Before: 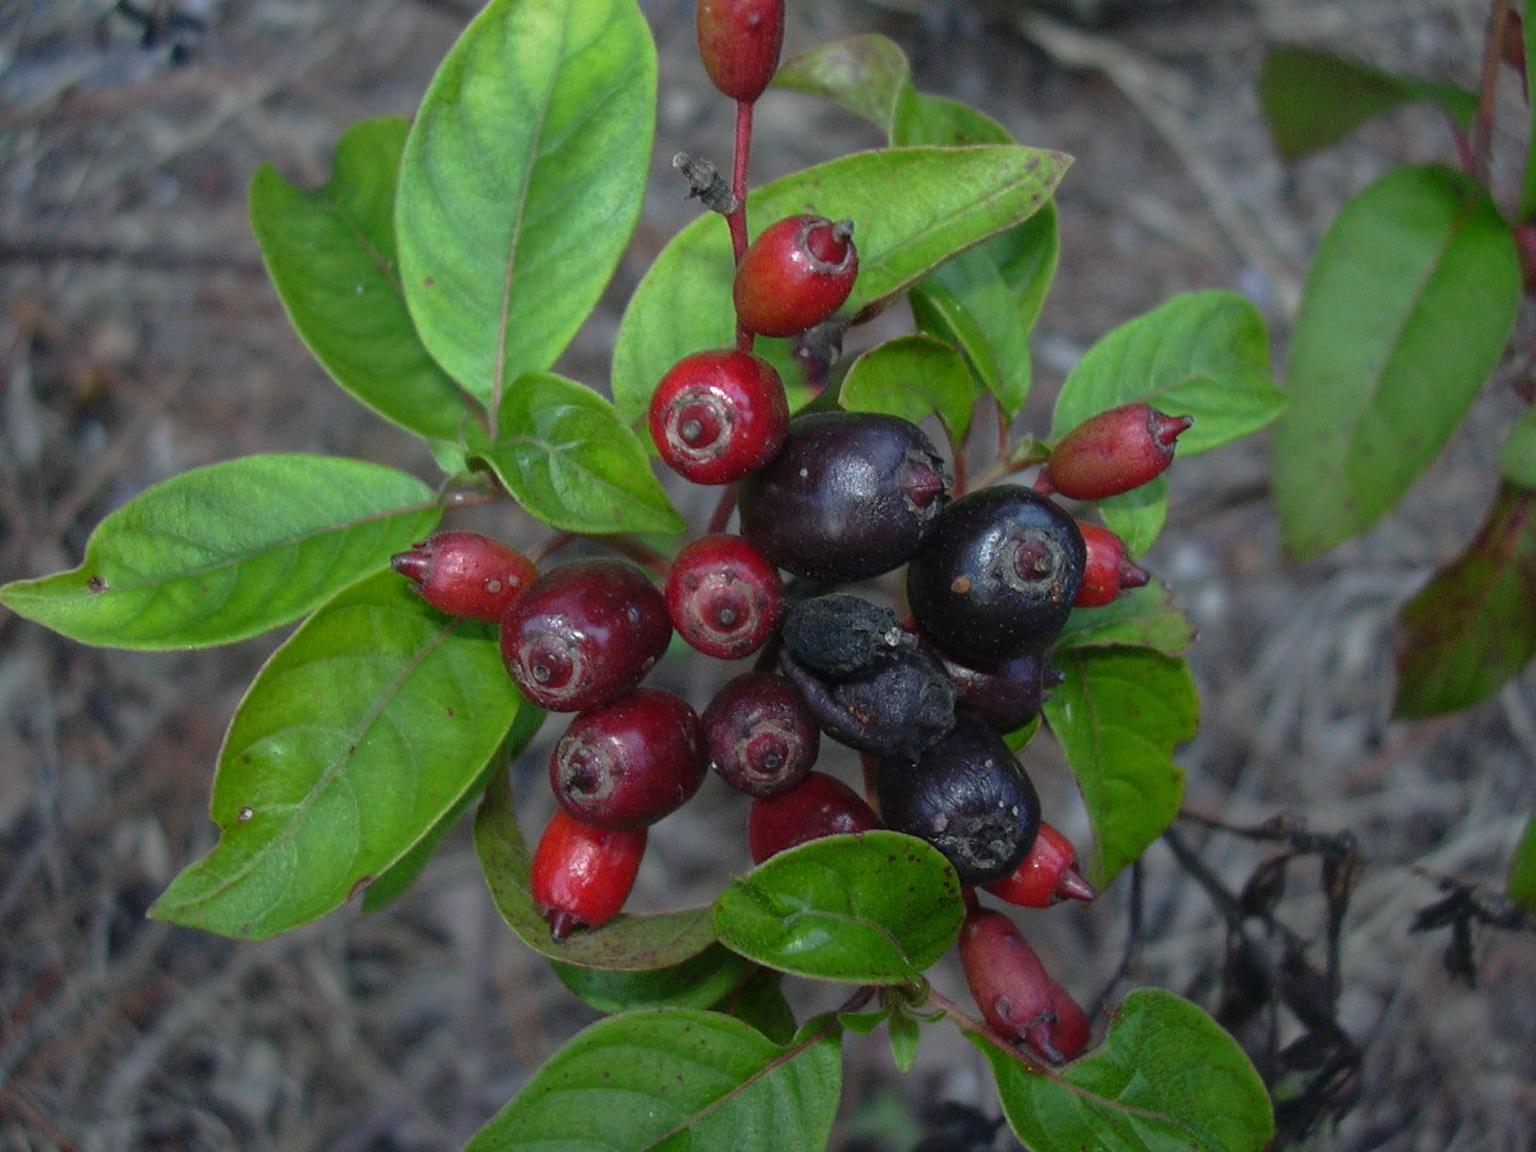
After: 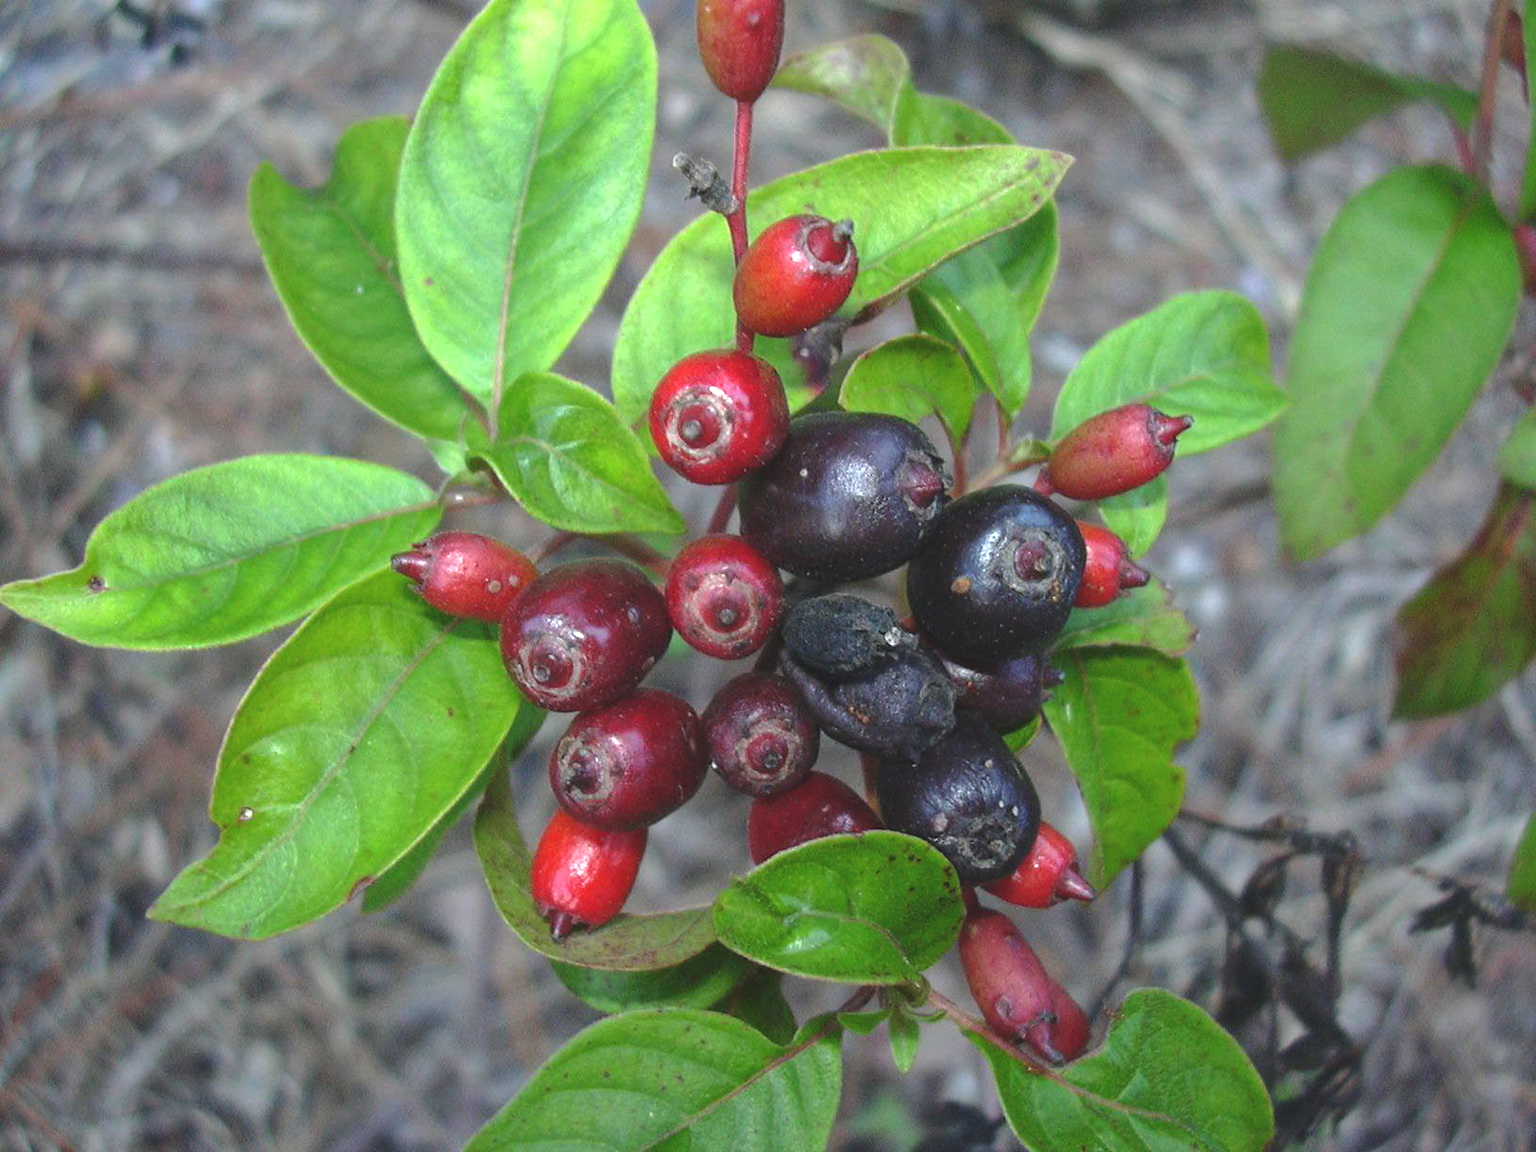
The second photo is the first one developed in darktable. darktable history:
exposure: black level correction -0.005, exposure 1.008 EV, compensate exposure bias true, compensate highlight preservation false
color balance rgb: perceptual saturation grading › global saturation 0.202%
